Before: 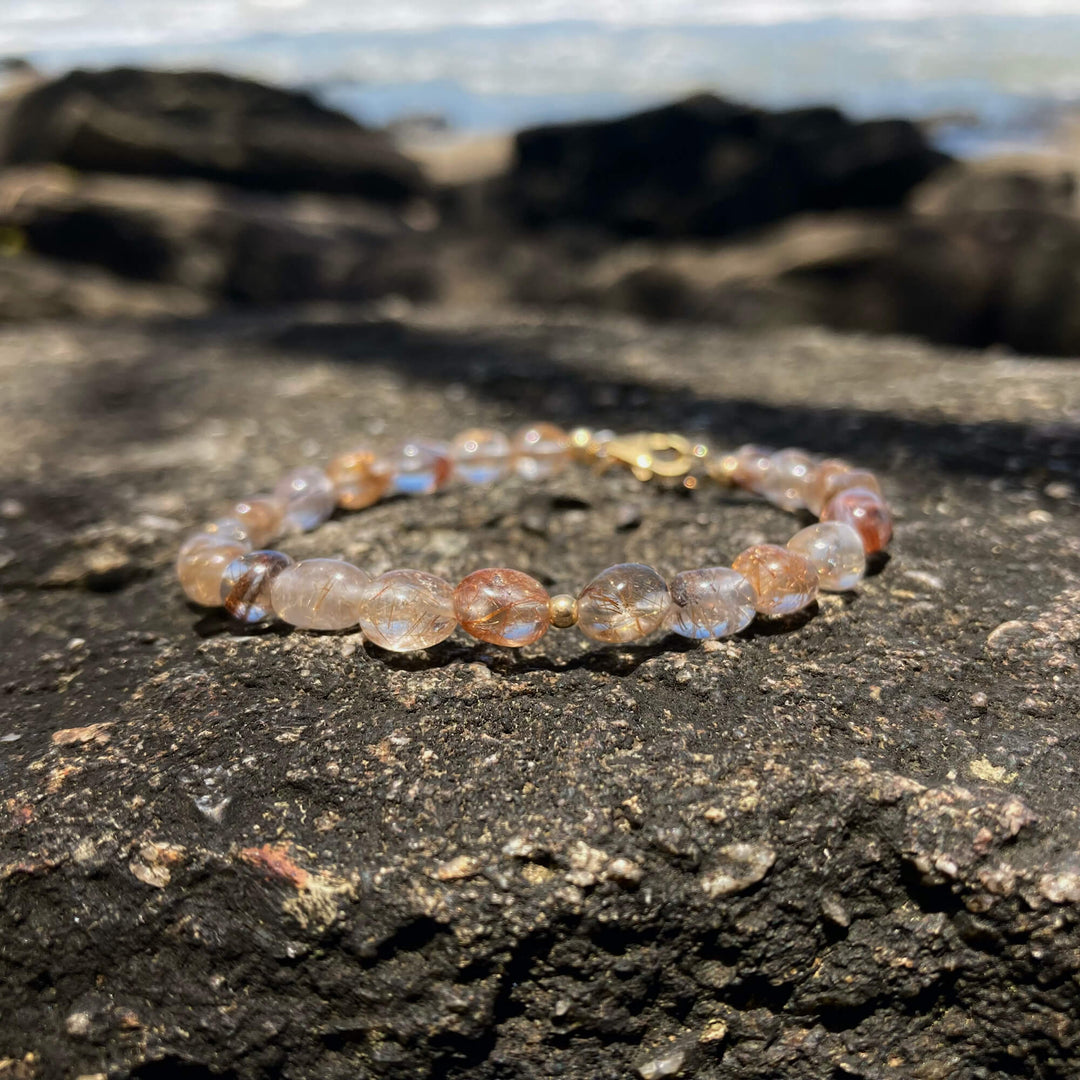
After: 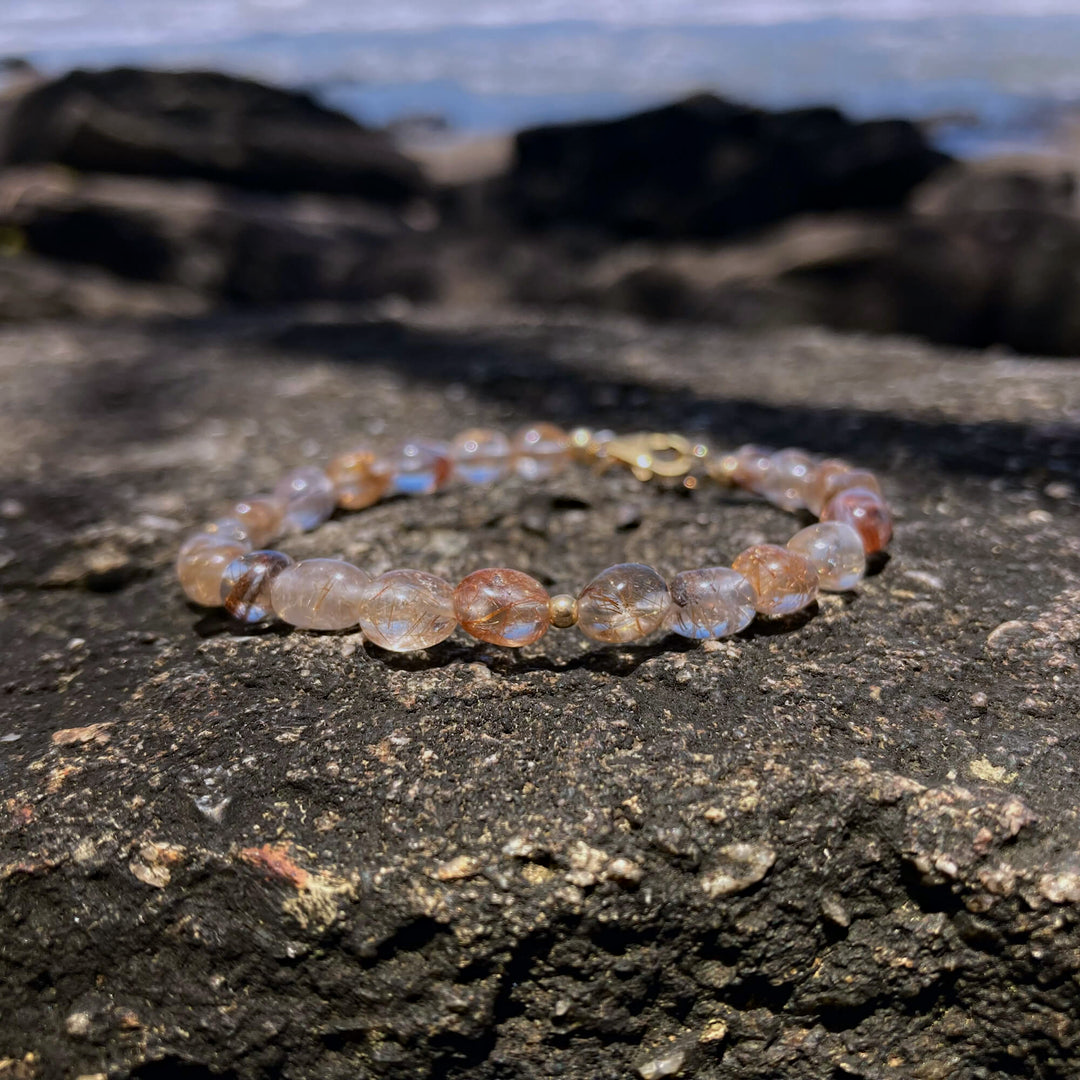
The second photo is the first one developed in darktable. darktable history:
graduated density: hue 238.83°, saturation 50%
haze removal: strength 0.1, compatibility mode true, adaptive false
